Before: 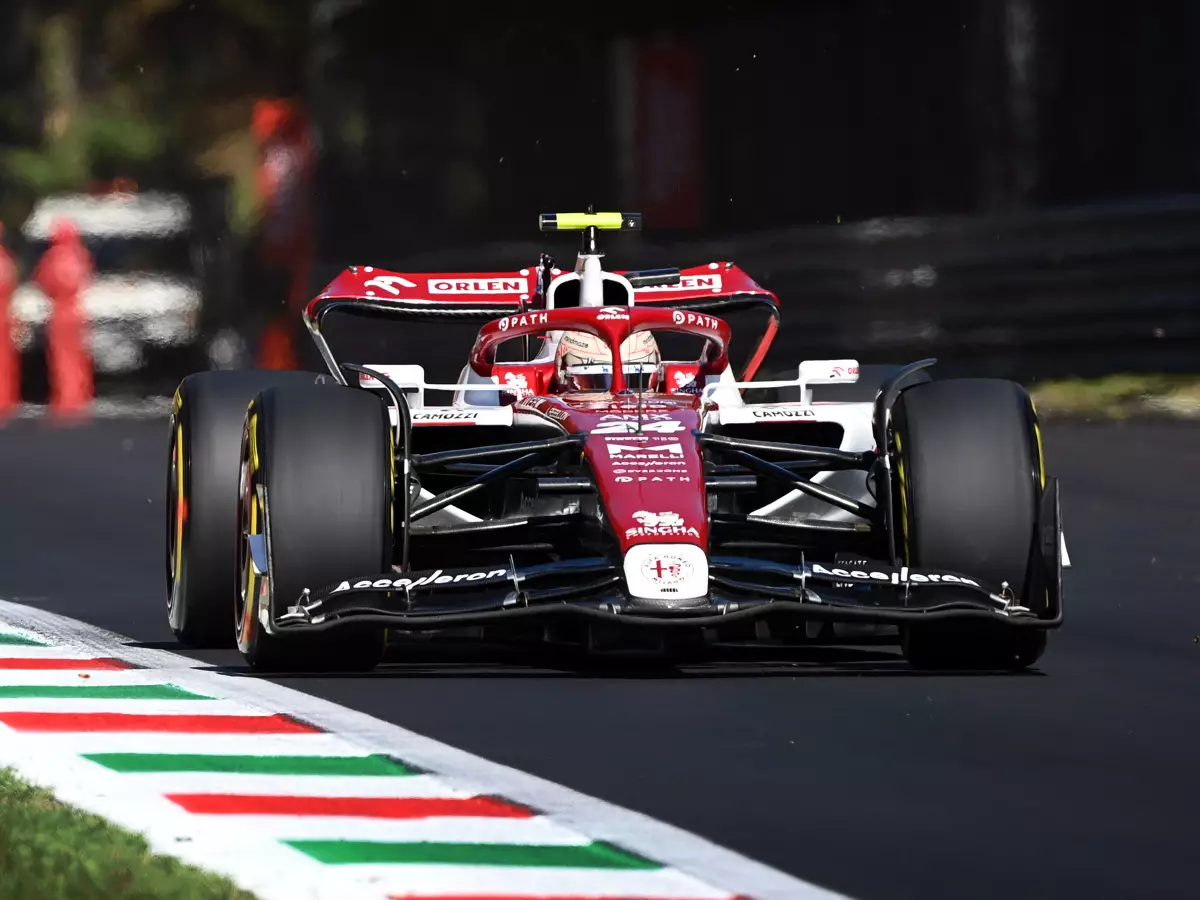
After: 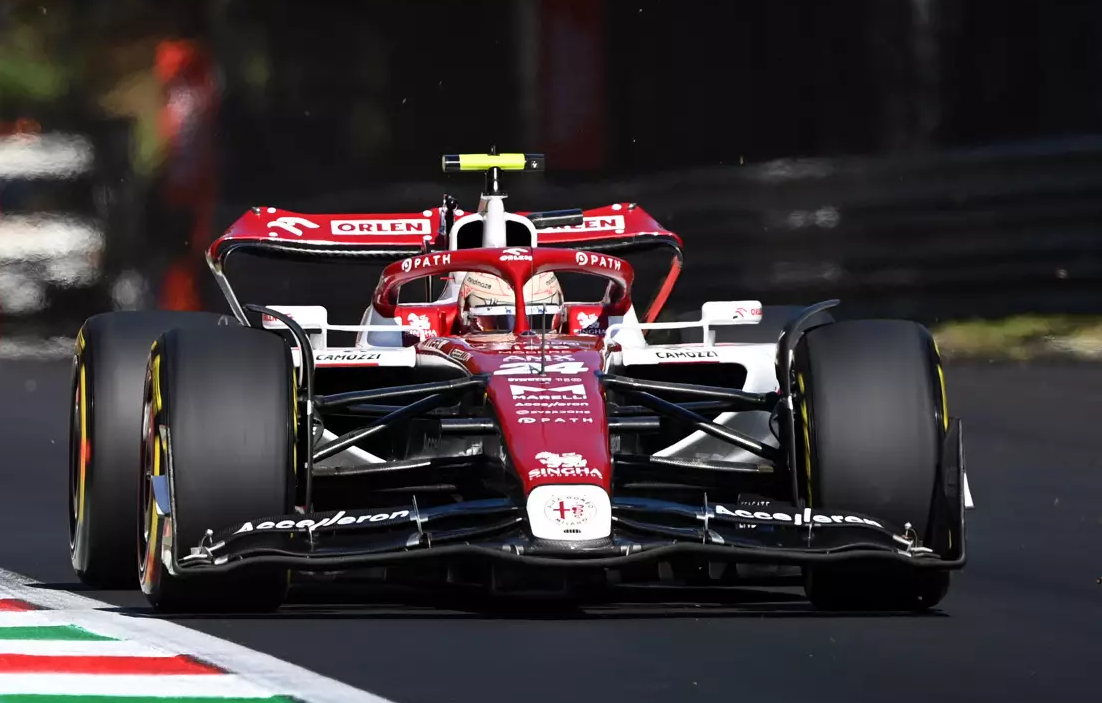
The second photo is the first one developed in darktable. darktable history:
crop: left 8.129%, top 6.586%, bottom 15.275%
